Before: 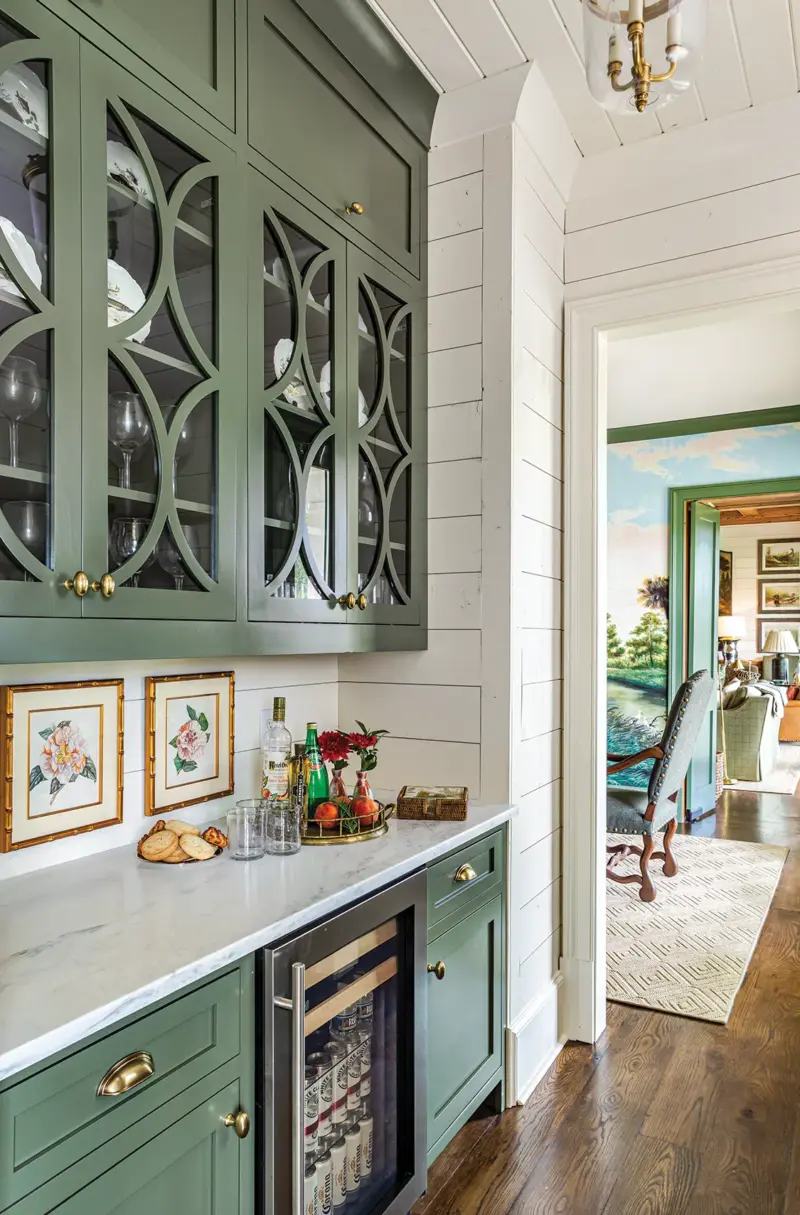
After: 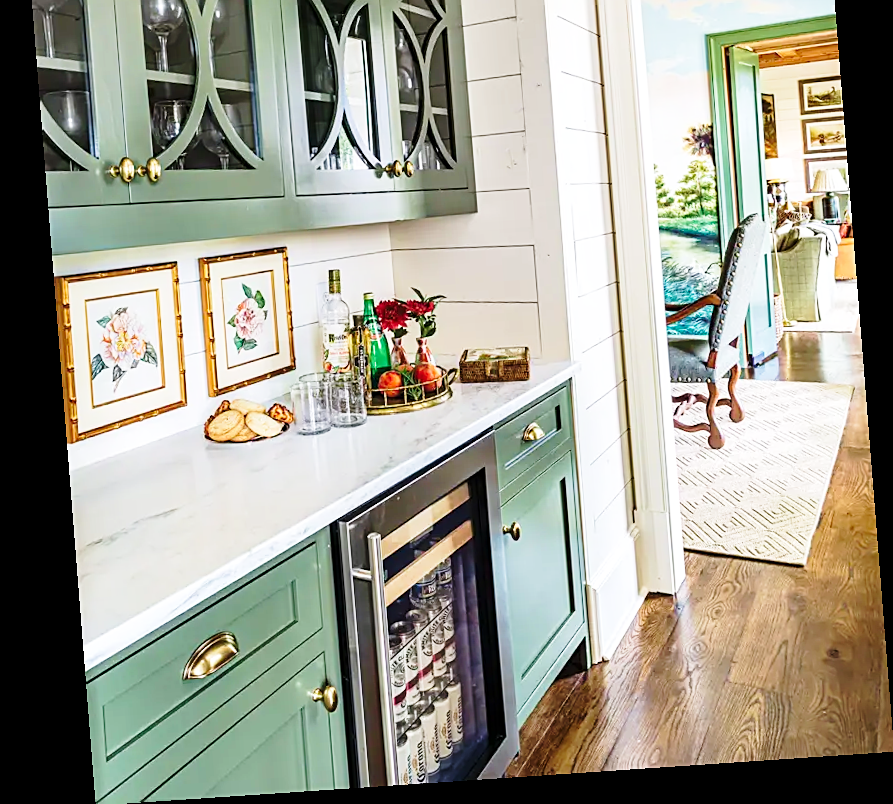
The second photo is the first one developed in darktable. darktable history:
local contrast: mode bilateral grid, contrast 15, coarseness 36, detail 105%, midtone range 0.2
crop and rotate: top 36.435%
rotate and perspective: rotation -4.2°, shear 0.006, automatic cropping off
sharpen: on, module defaults
base curve: curves: ch0 [(0, 0) (0.028, 0.03) (0.121, 0.232) (0.46, 0.748) (0.859, 0.968) (1, 1)], preserve colors none
velvia: on, module defaults
white balance: red 1.004, blue 1.024
